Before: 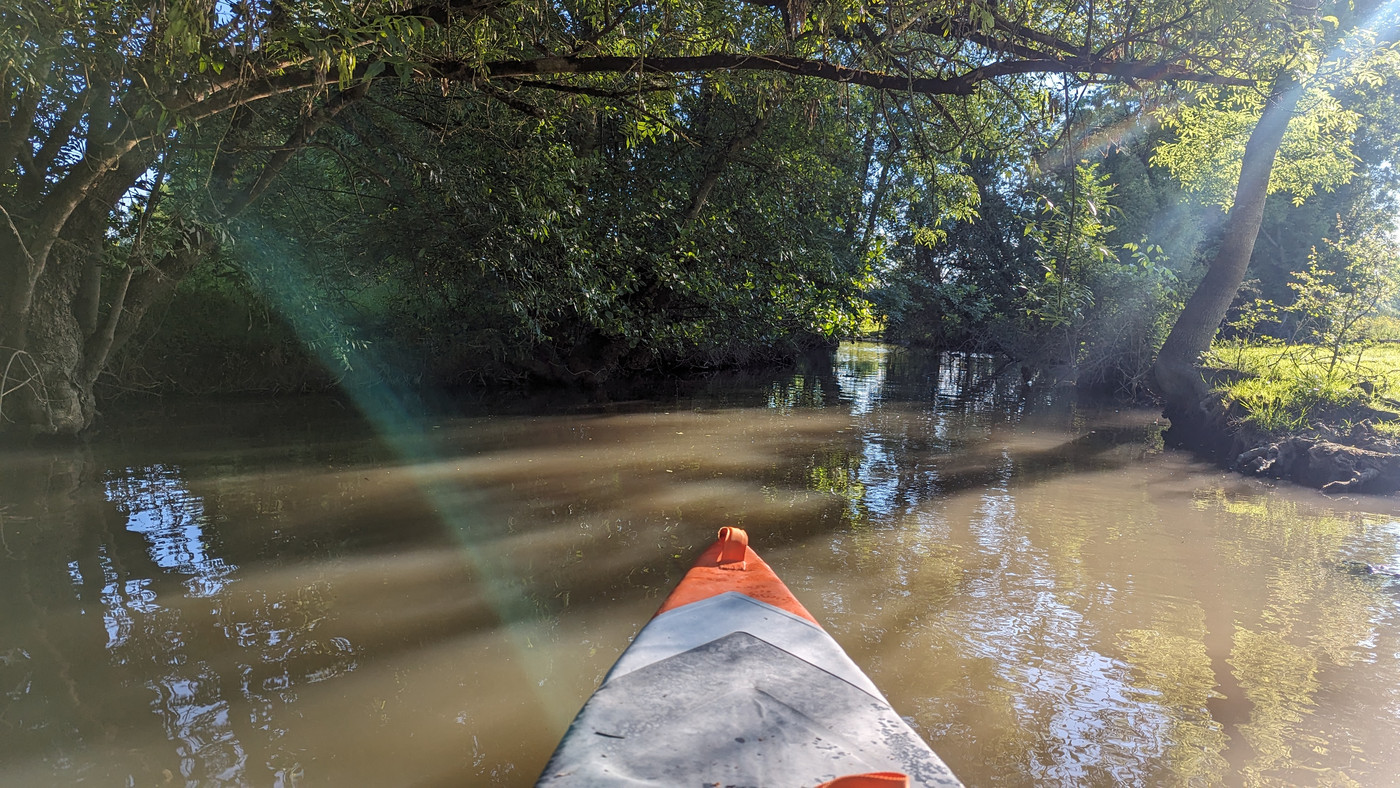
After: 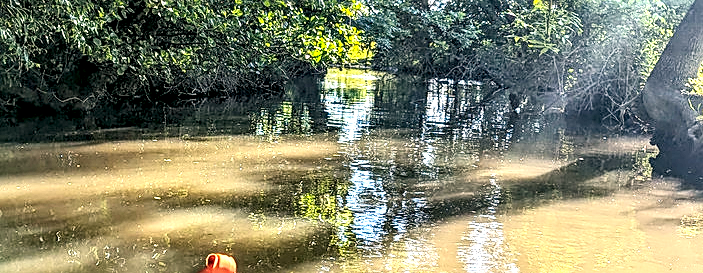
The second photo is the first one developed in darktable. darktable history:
sharpen: on, module defaults
local contrast: detail 140%
contrast equalizer: y [[0.601, 0.6, 0.598, 0.598, 0.6, 0.601], [0.5 ×6], [0.5 ×6], [0 ×6], [0 ×6]]
exposure: black level correction 0, exposure 1 EV, compensate exposure bias true, compensate highlight preservation false
contrast brightness saturation: contrast 0.2, brightness 0.16, saturation 0.22
crop: left 36.607%, top 34.735%, right 13.146%, bottom 30.611%
color correction: highlights a* -0.482, highlights b* 9.48, shadows a* -9.48, shadows b* 0.803
